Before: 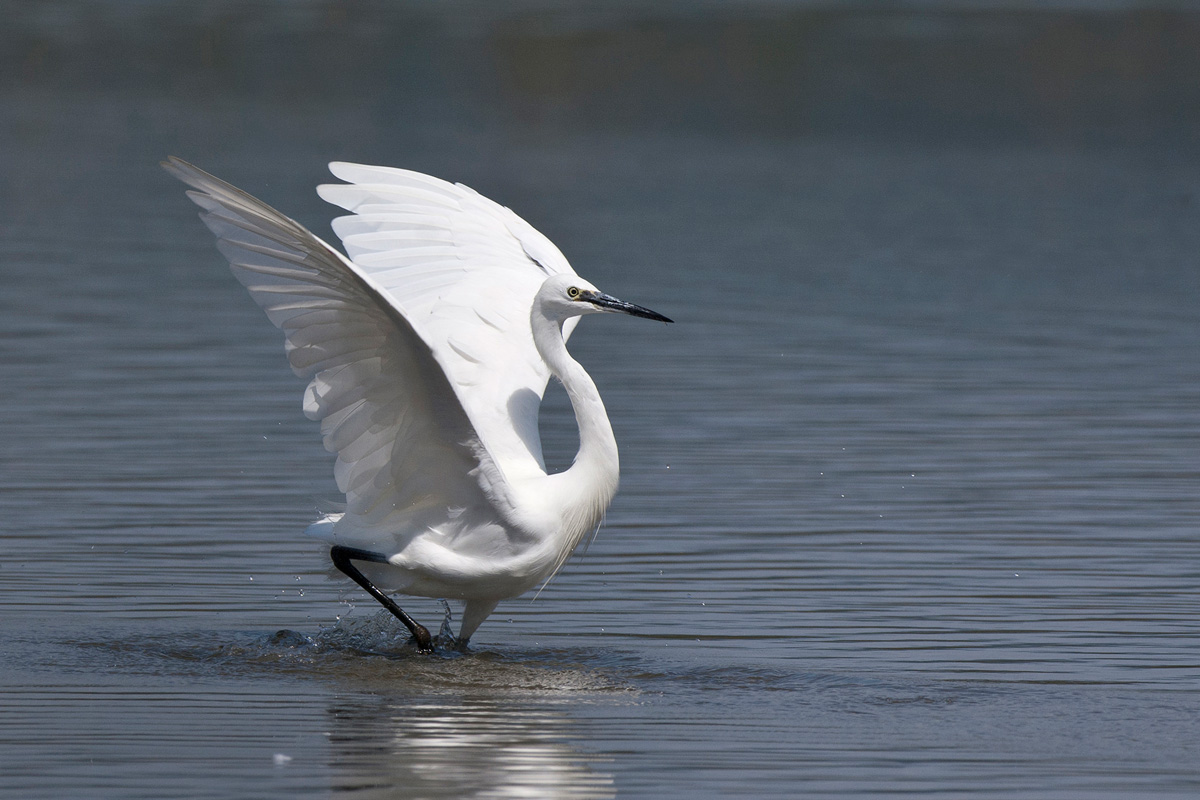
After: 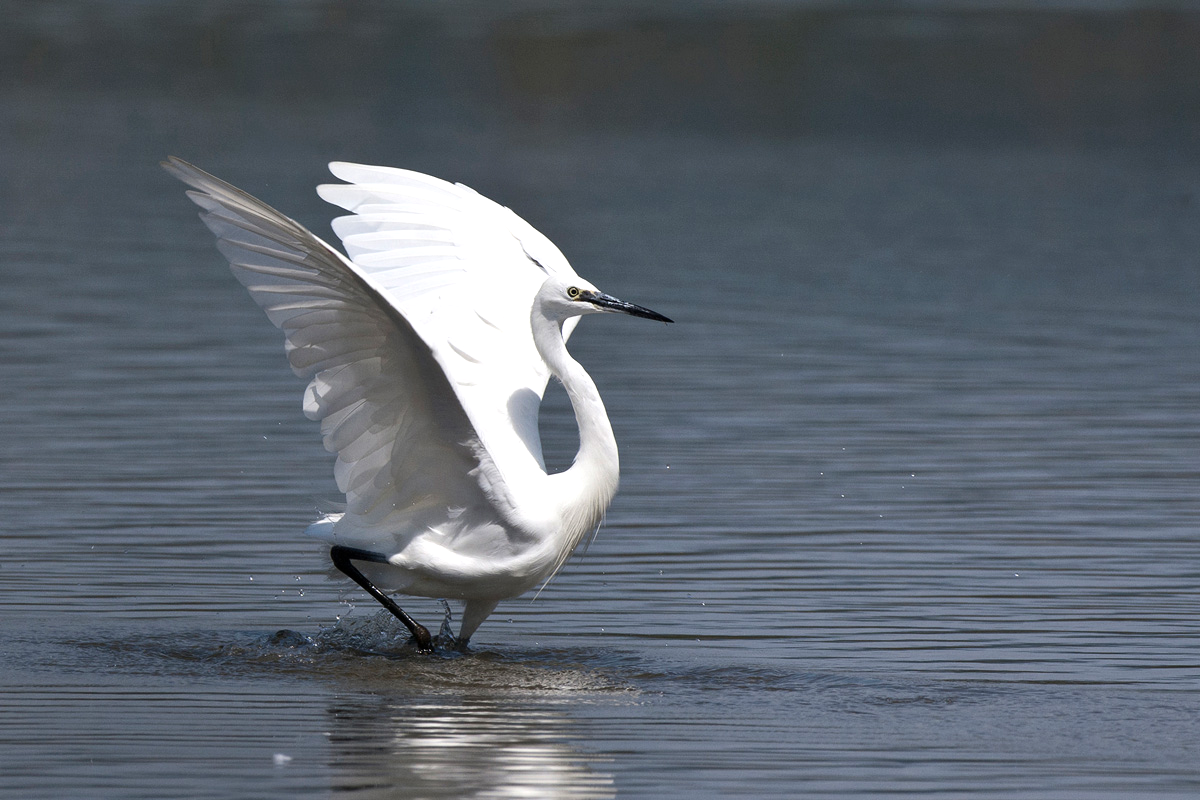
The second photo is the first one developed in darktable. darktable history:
tone equalizer: -8 EV -0.399 EV, -7 EV -0.386 EV, -6 EV -0.339 EV, -5 EV -0.207 EV, -3 EV 0.192 EV, -2 EV 0.339 EV, -1 EV 0.375 EV, +0 EV 0.428 EV, edges refinement/feathering 500, mask exposure compensation -1.57 EV, preserve details no
